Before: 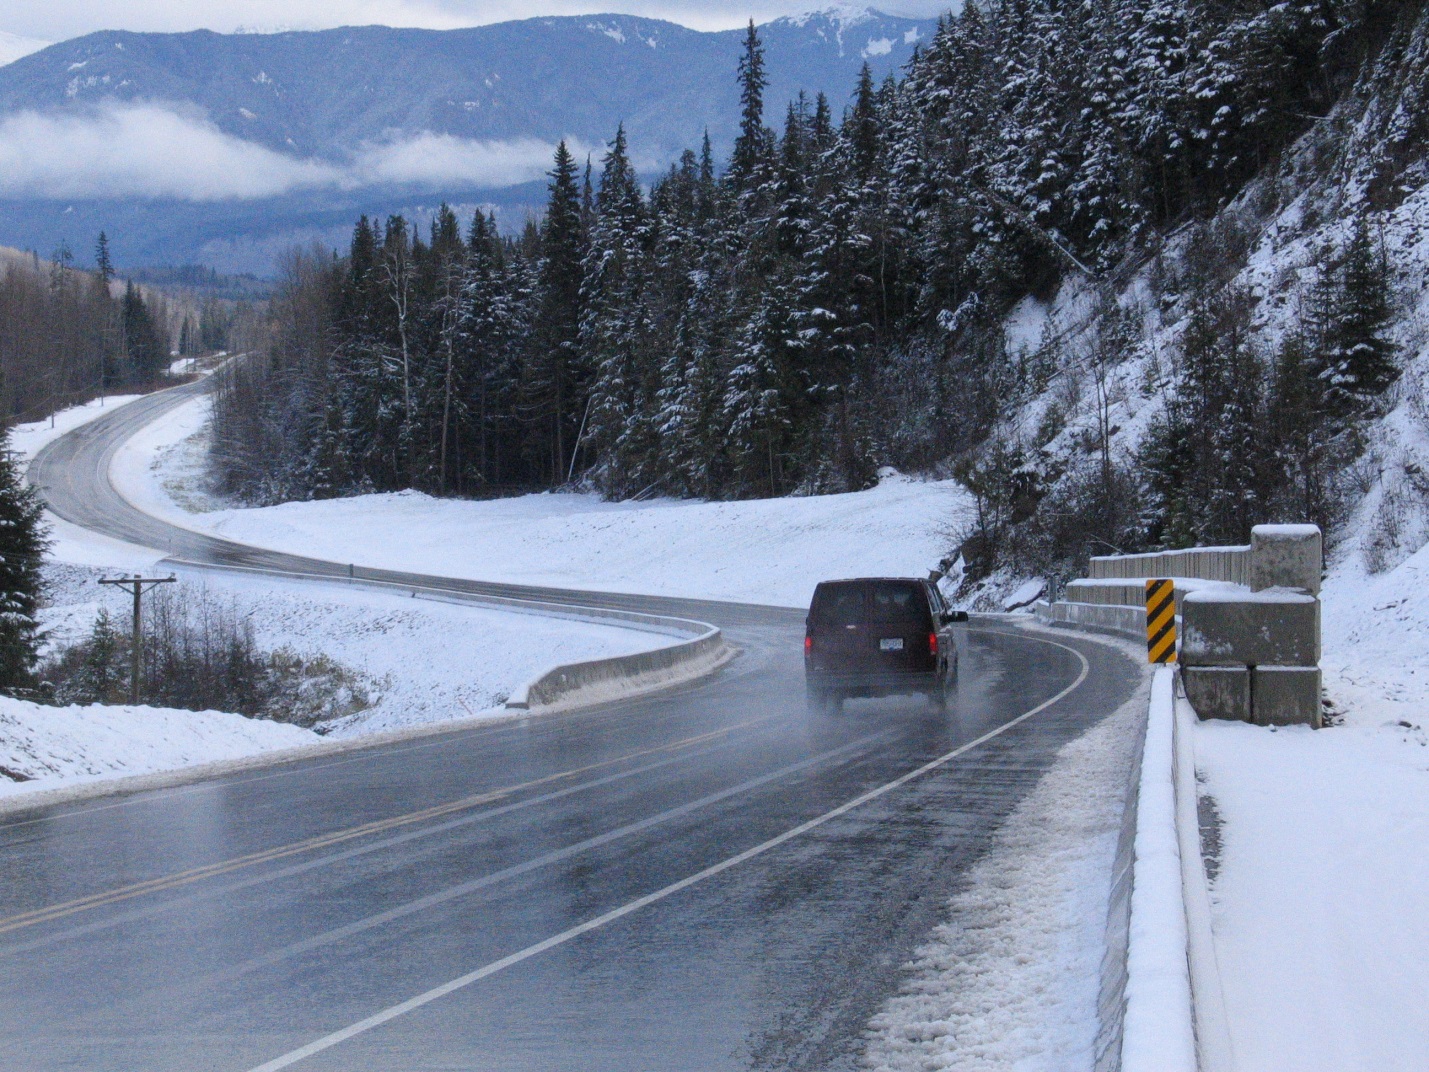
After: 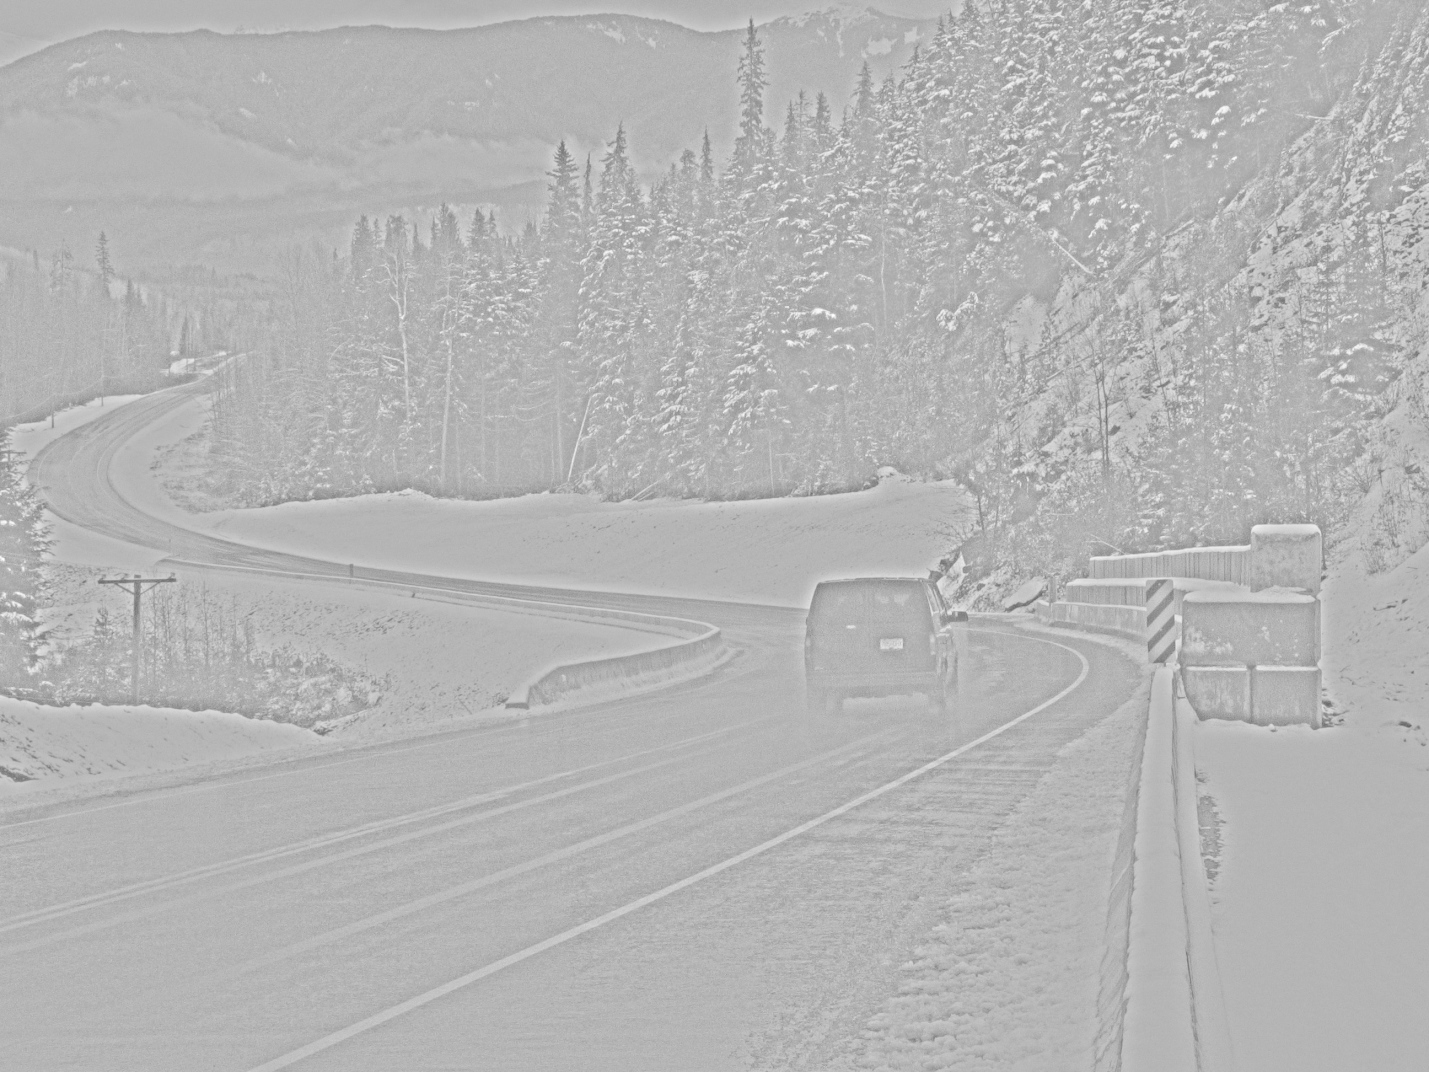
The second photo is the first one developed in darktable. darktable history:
color calibration: illuminant as shot in camera, x 0.358, y 0.373, temperature 4628.91 K
global tonemap: drago (0.7, 100)
highpass: sharpness 25.84%, contrast boost 14.94%
